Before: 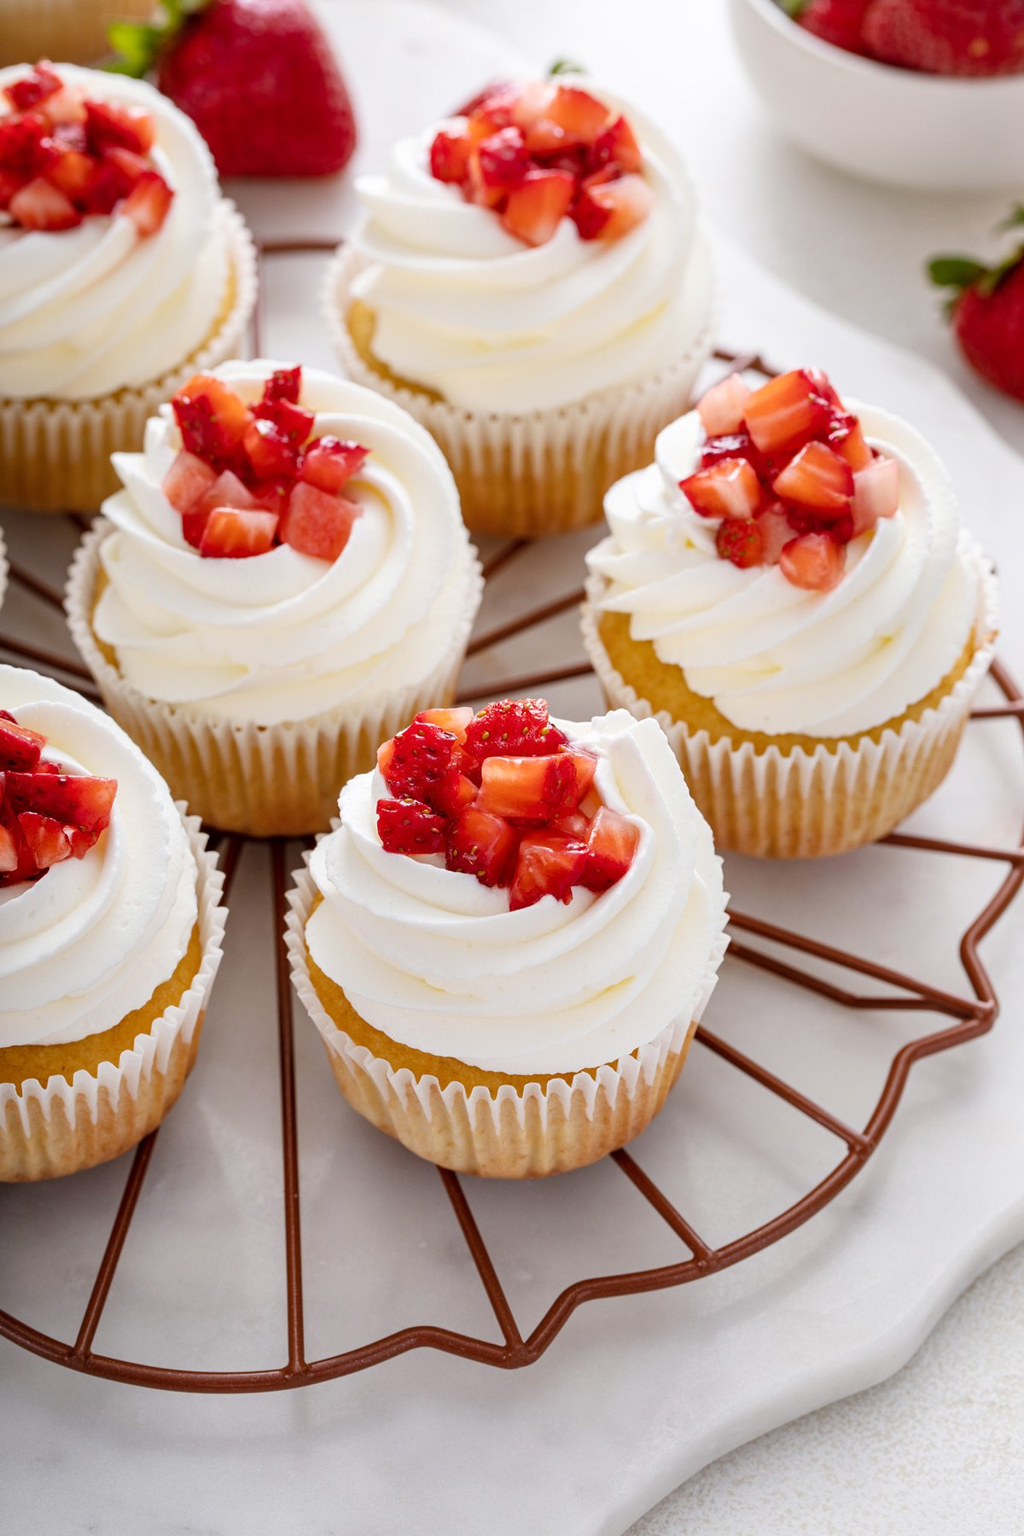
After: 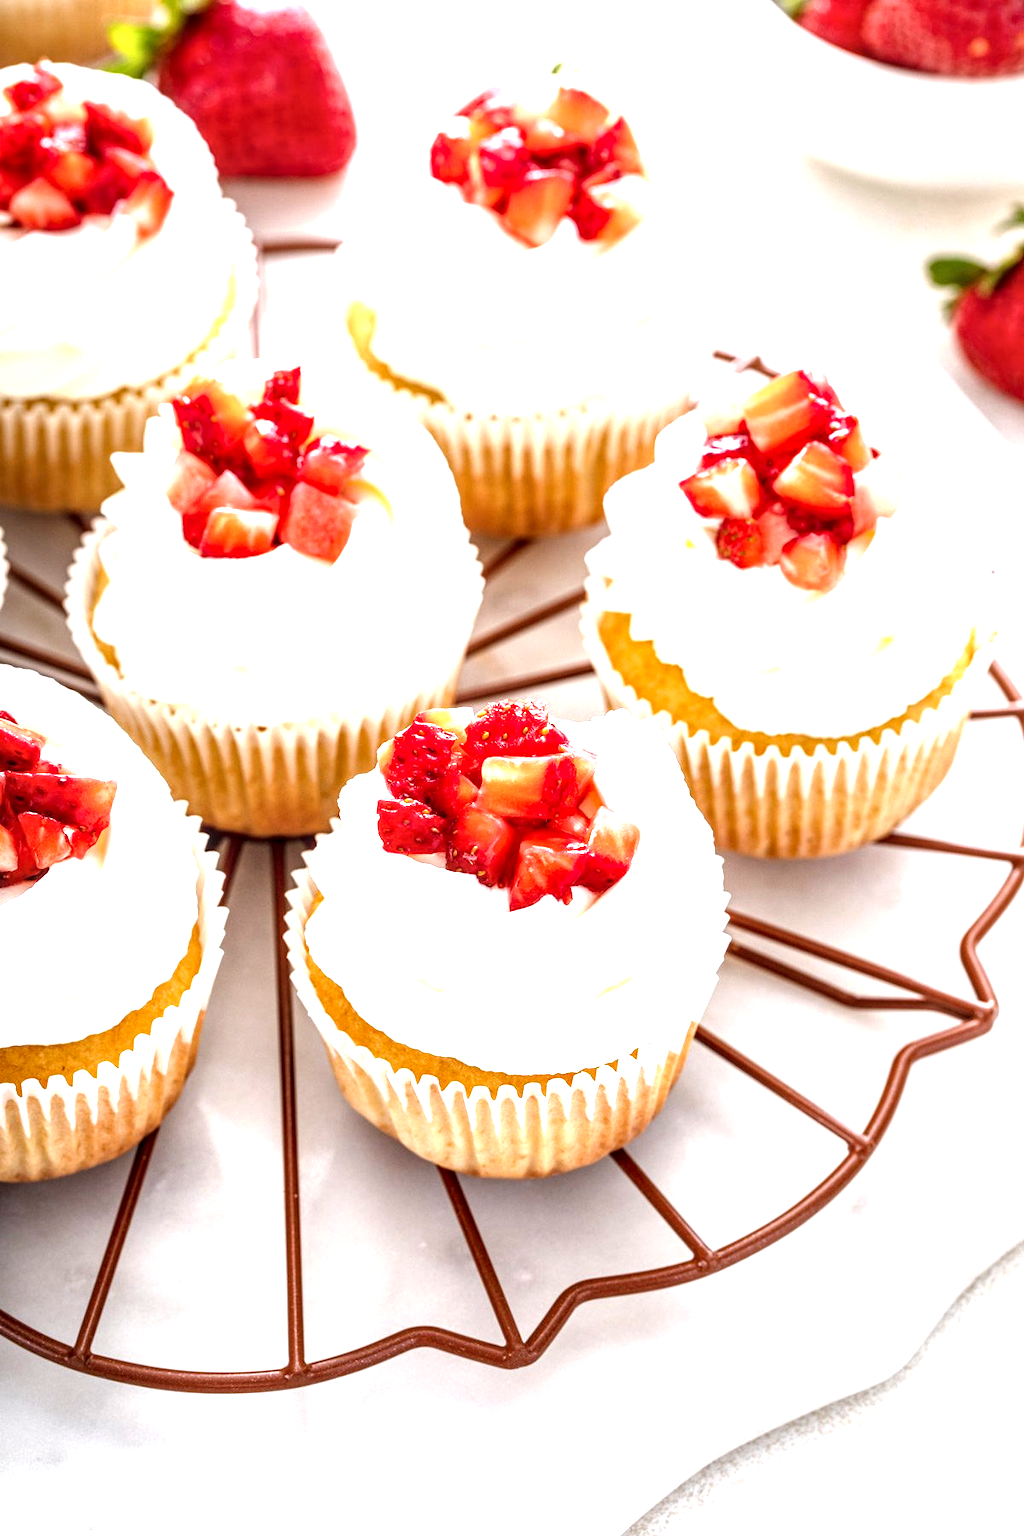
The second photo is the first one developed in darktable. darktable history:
local contrast: highlights 59%, detail 145%
exposure: black level correction 0, exposure 1.3 EV, compensate exposure bias true, compensate highlight preservation false
